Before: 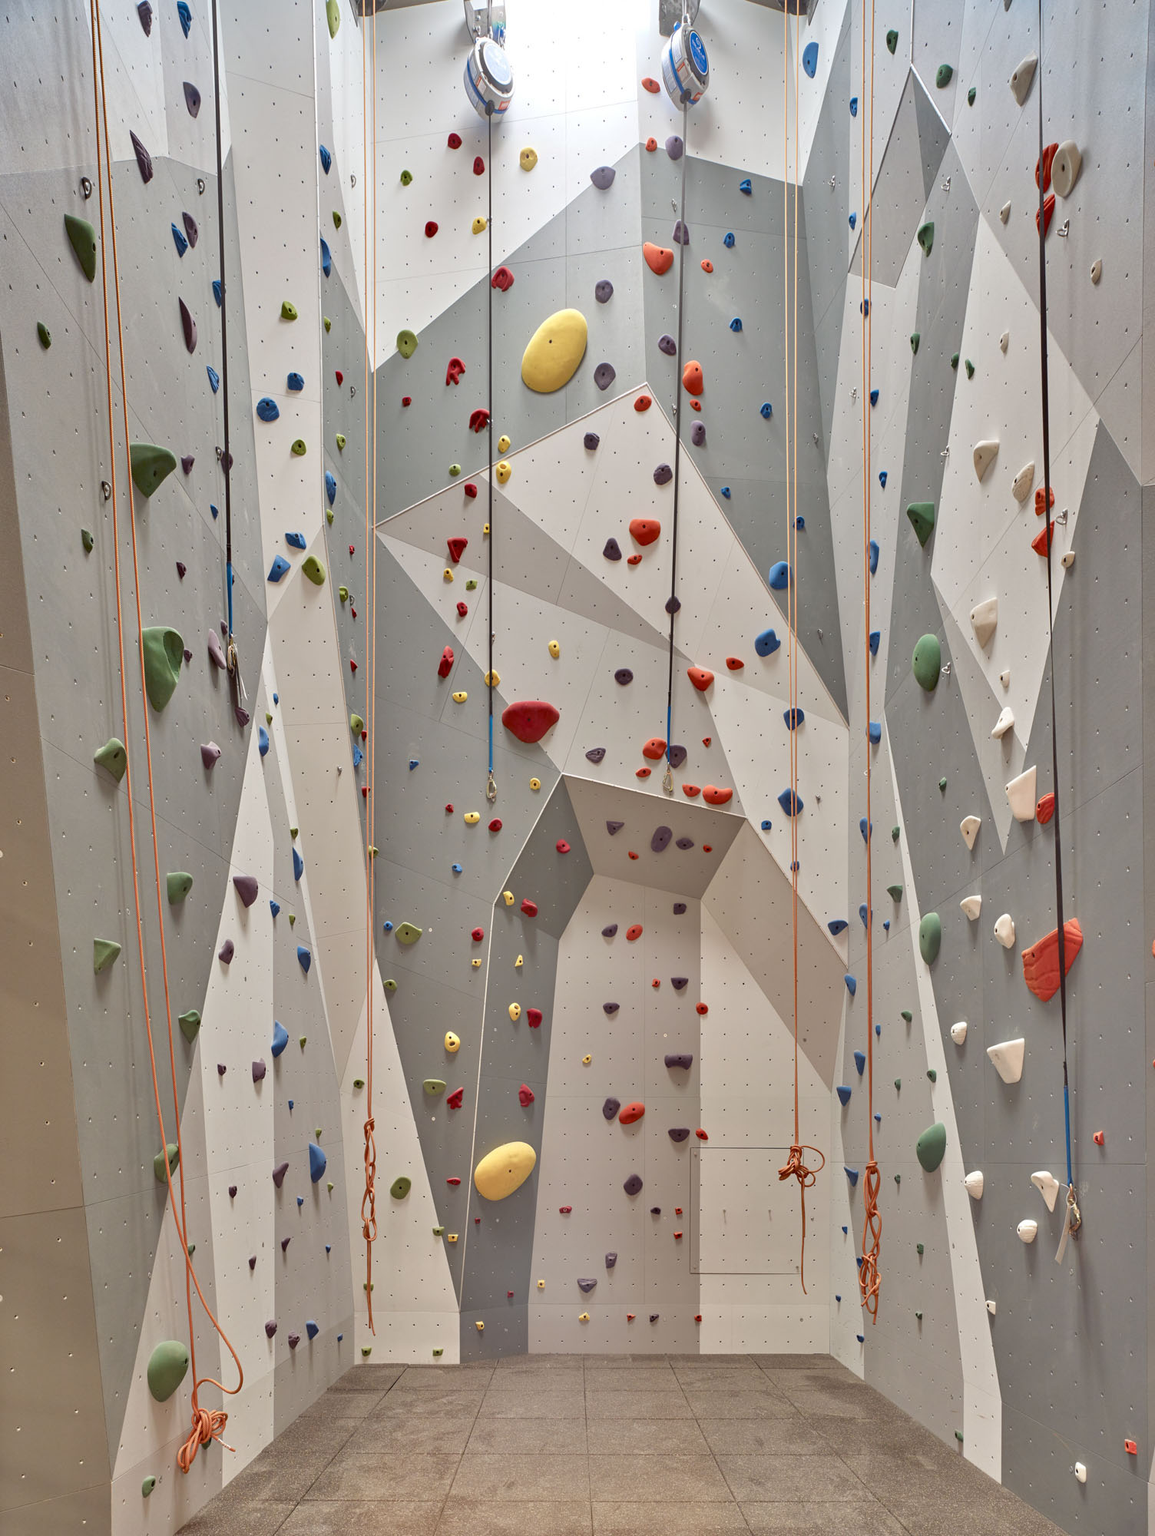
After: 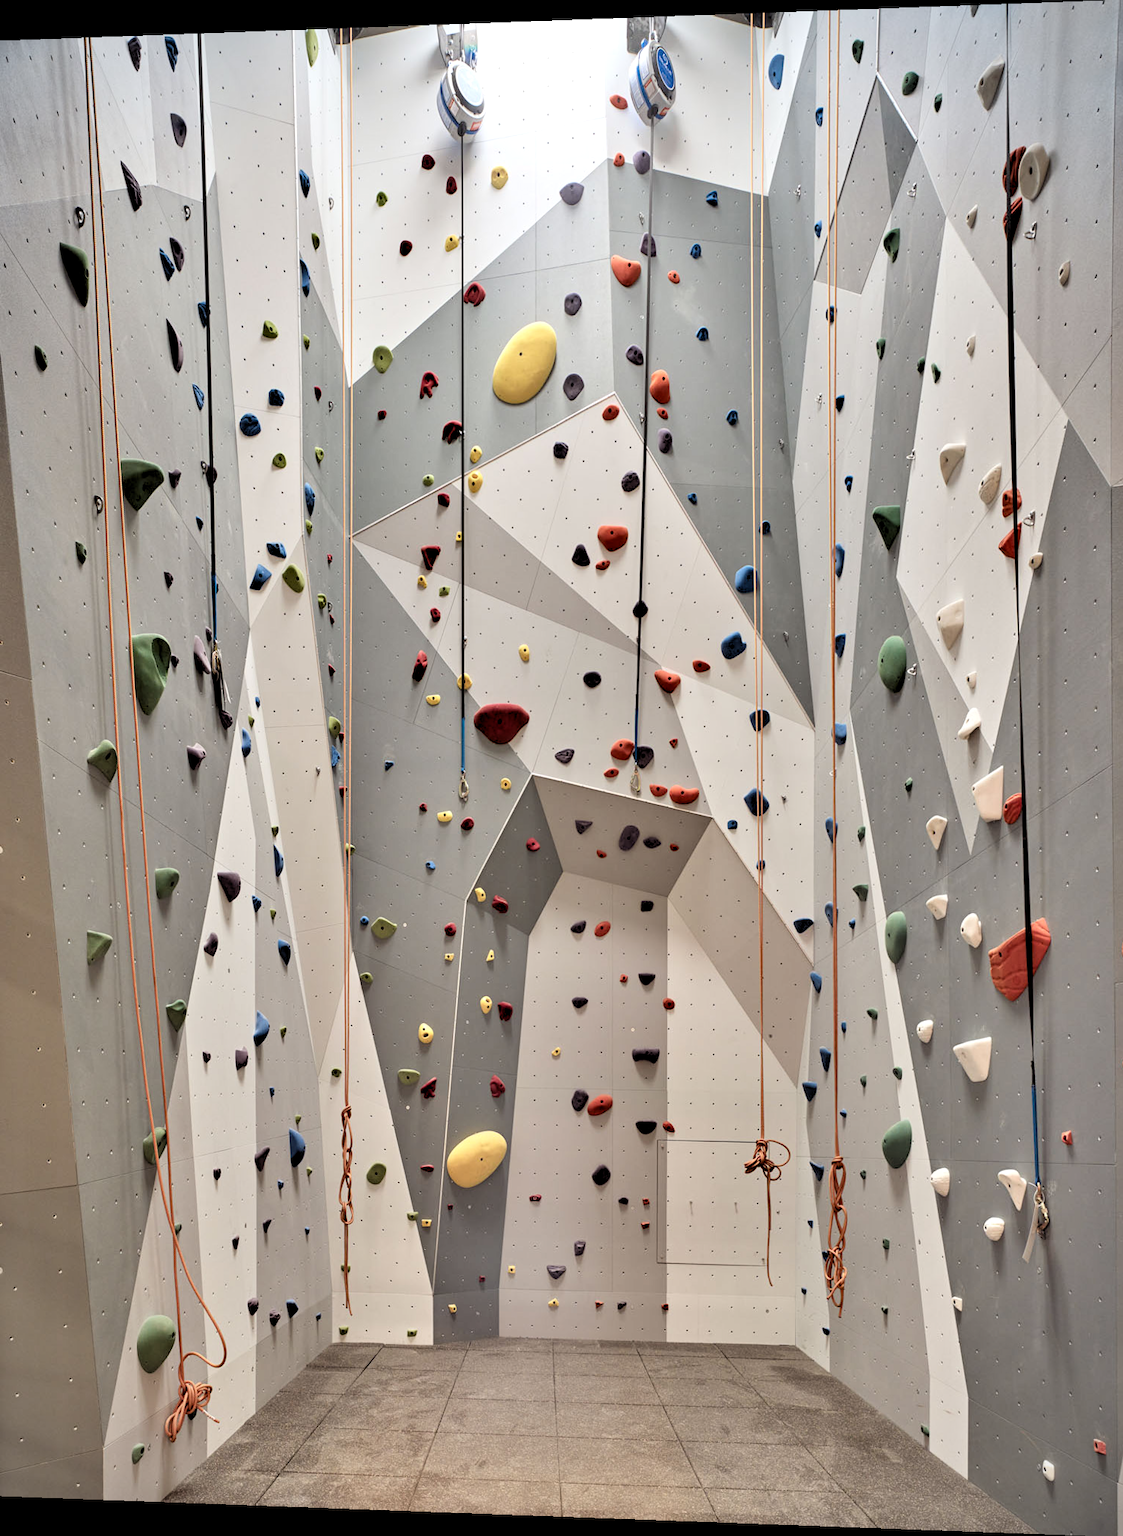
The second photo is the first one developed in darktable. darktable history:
rotate and perspective: lens shift (horizontal) -0.055, automatic cropping off
rgb levels: levels [[0.034, 0.472, 0.904], [0, 0.5, 1], [0, 0.5, 1]]
vignetting: fall-off start 100%, fall-off radius 64.94%, automatic ratio true, unbound false
contrast brightness saturation: contrast 0.15, brightness 0.05
